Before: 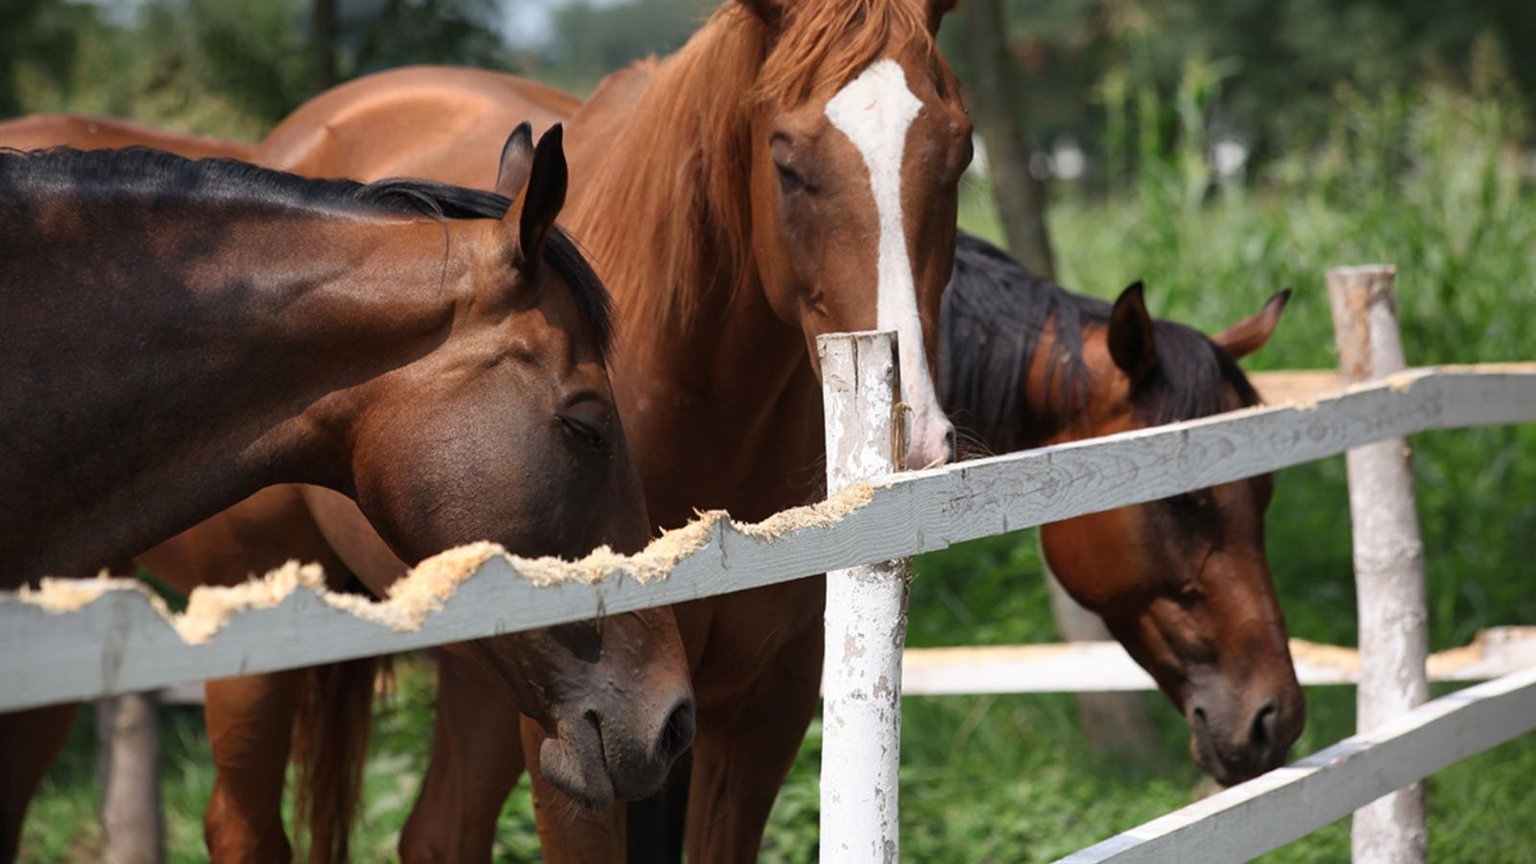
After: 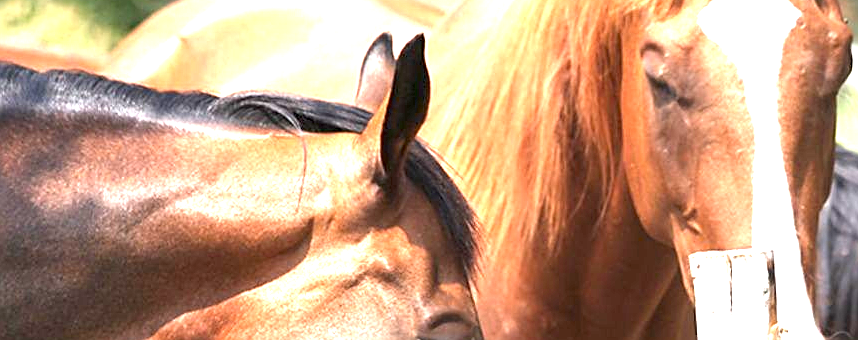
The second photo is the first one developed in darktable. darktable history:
crop: left 10.121%, top 10.631%, right 36.218%, bottom 51.526%
exposure: black level correction 0.001, exposure 2.607 EV, compensate exposure bias true, compensate highlight preservation false
sharpen: on, module defaults
